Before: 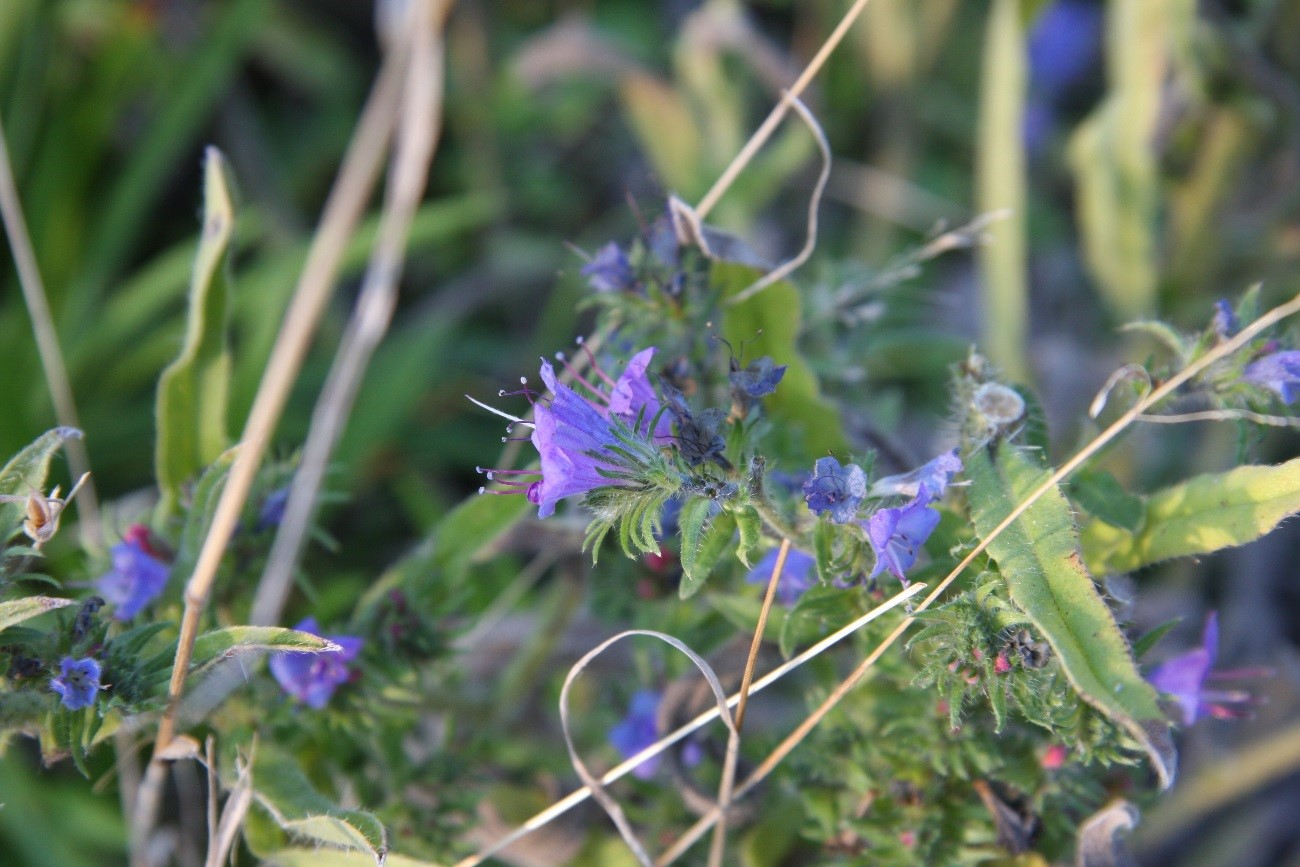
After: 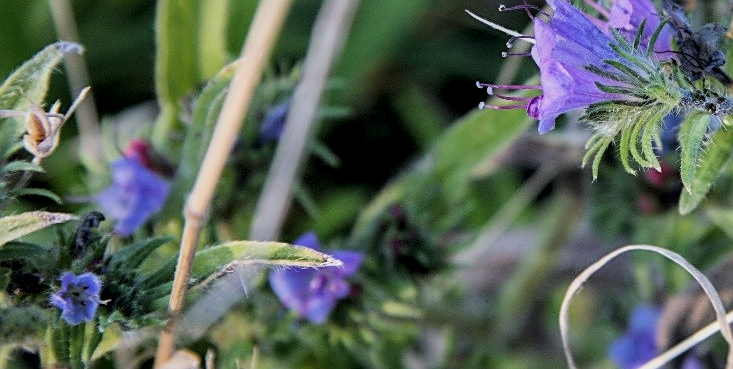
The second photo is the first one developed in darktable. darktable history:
crop: top 44.483%, right 43.593%, bottom 12.892%
local contrast: on, module defaults
filmic rgb: black relative exposure -5 EV, hardness 2.88, contrast 1.3
sharpen: on, module defaults
